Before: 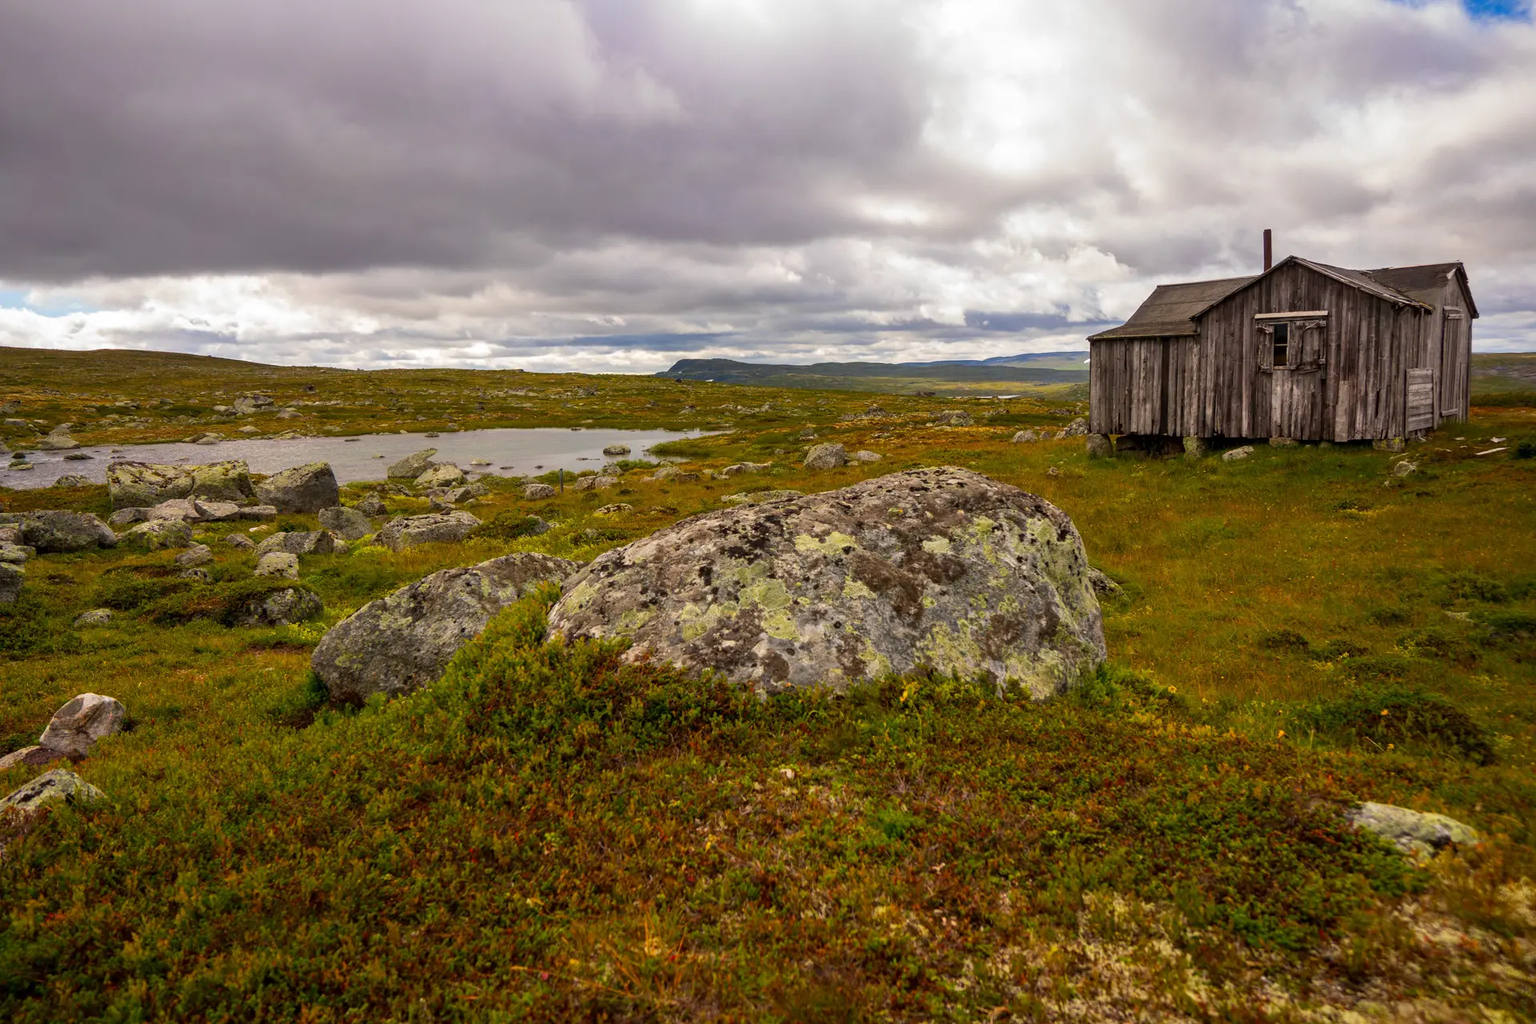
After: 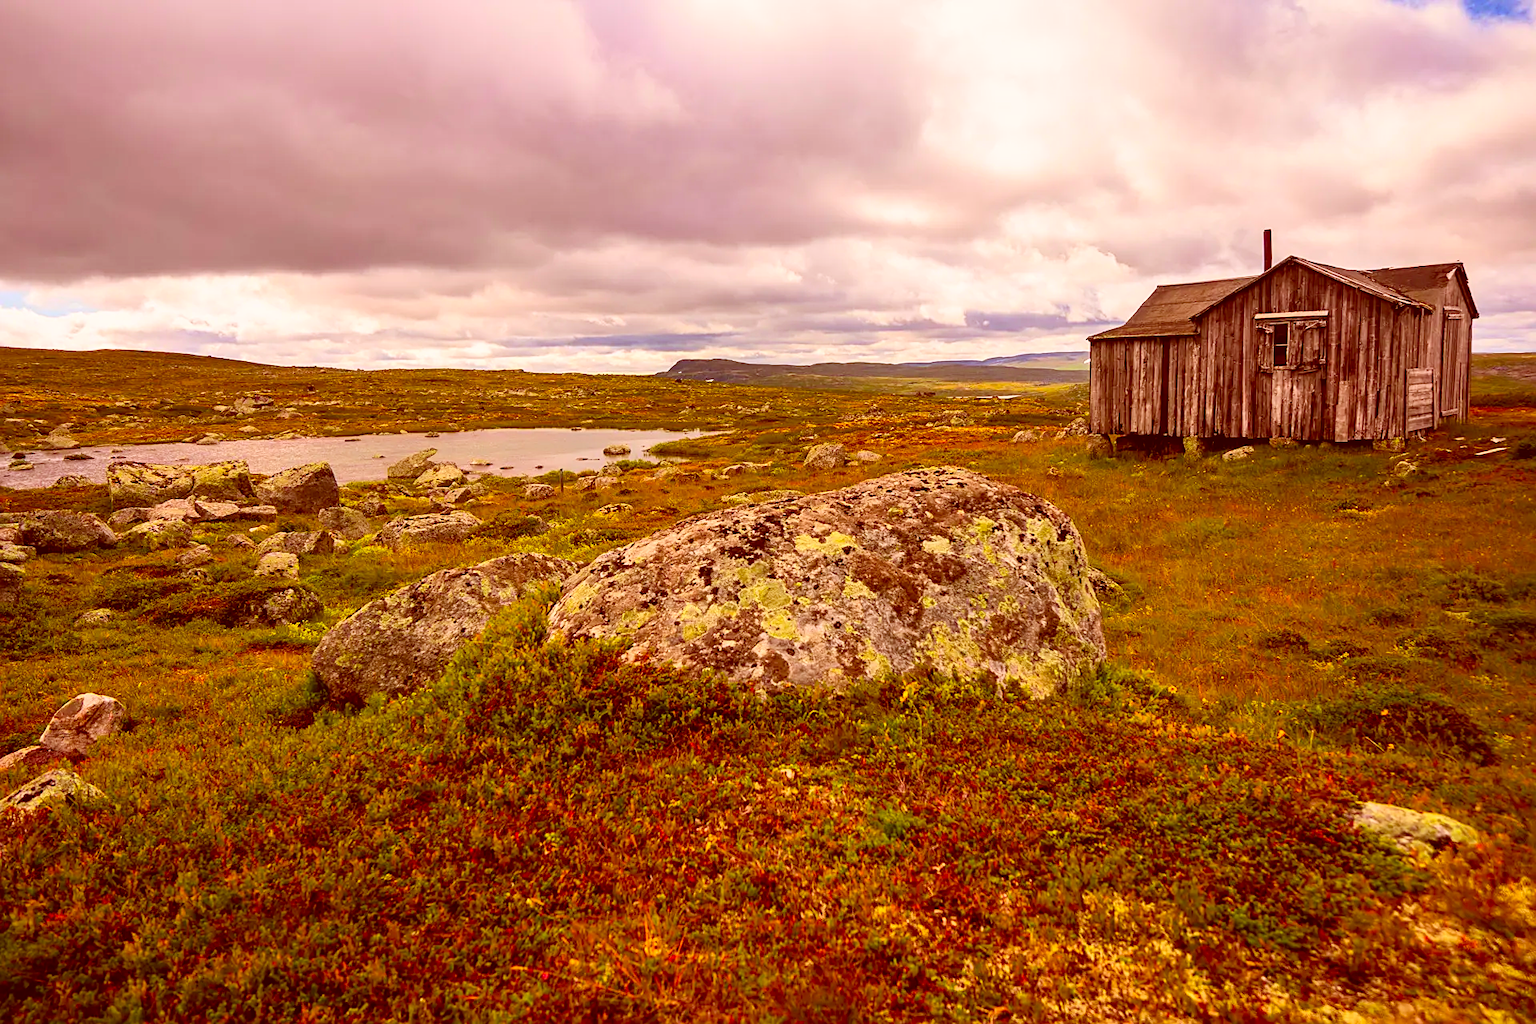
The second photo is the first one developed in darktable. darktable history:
sharpen: on, module defaults
shadows and highlights: shadows 3.78, highlights -17.5, soften with gaussian
contrast brightness saturation: contrast 0.196, brightness 0.202, saturation 0.798
color correction: highlights a* 9.02, highlights b* 8.57, shadows a* 39.66, shadows b* 39.38, saturation 0.785
